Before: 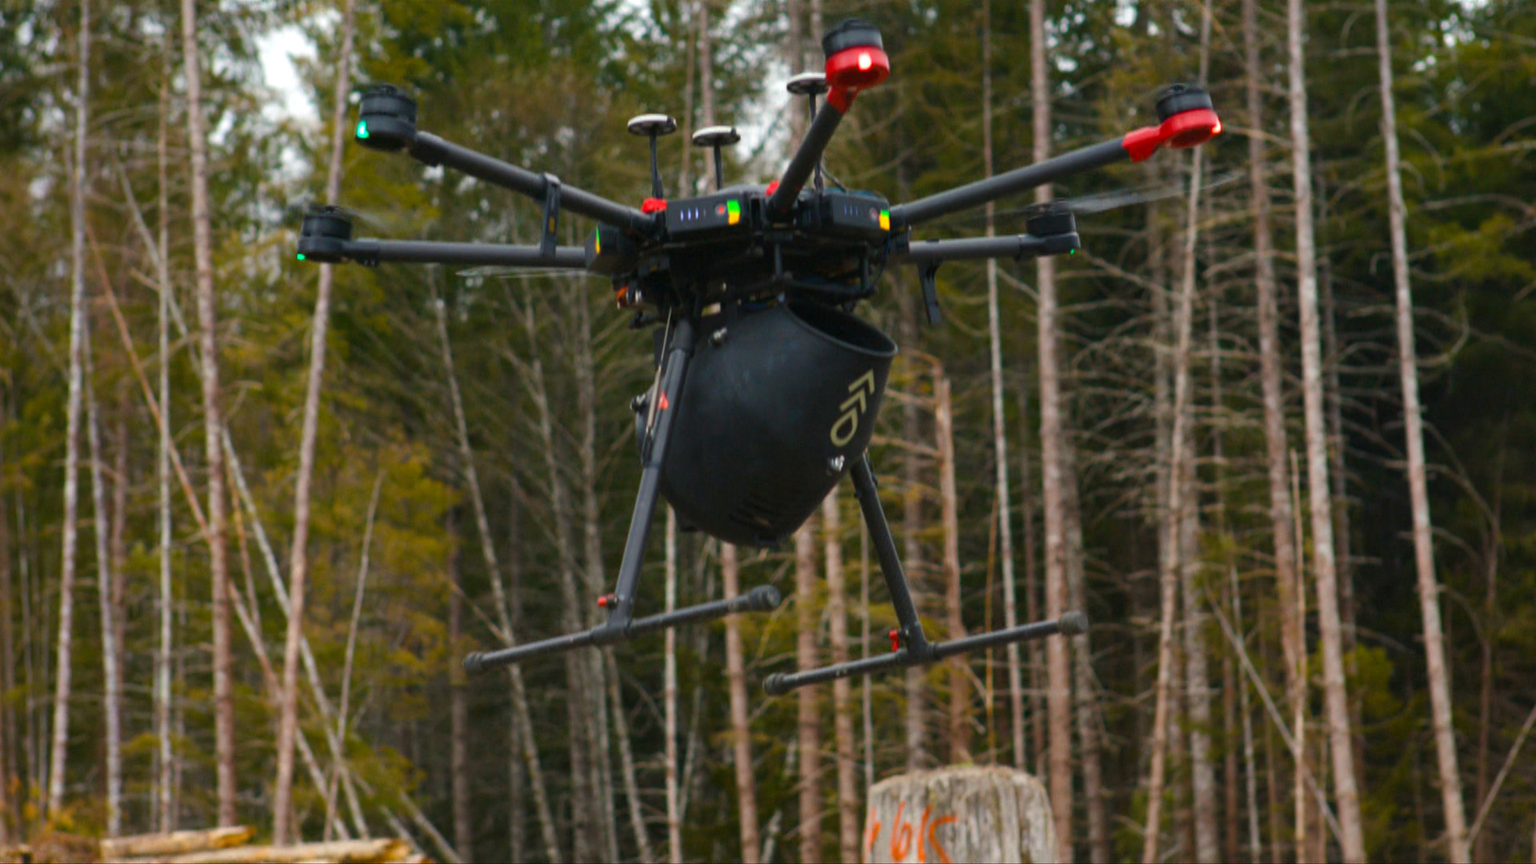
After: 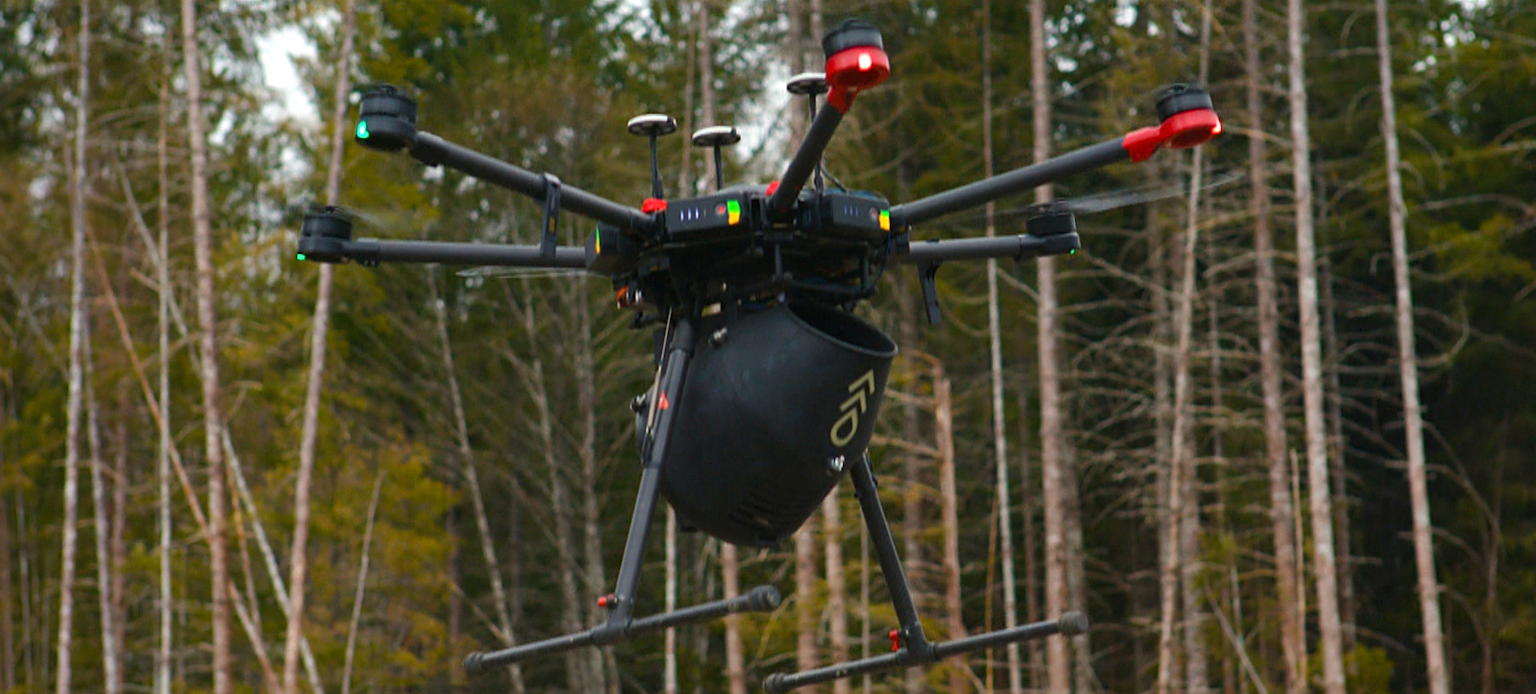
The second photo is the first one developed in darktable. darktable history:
sharpen: on, module defaults
crop: bottom 19.616%
